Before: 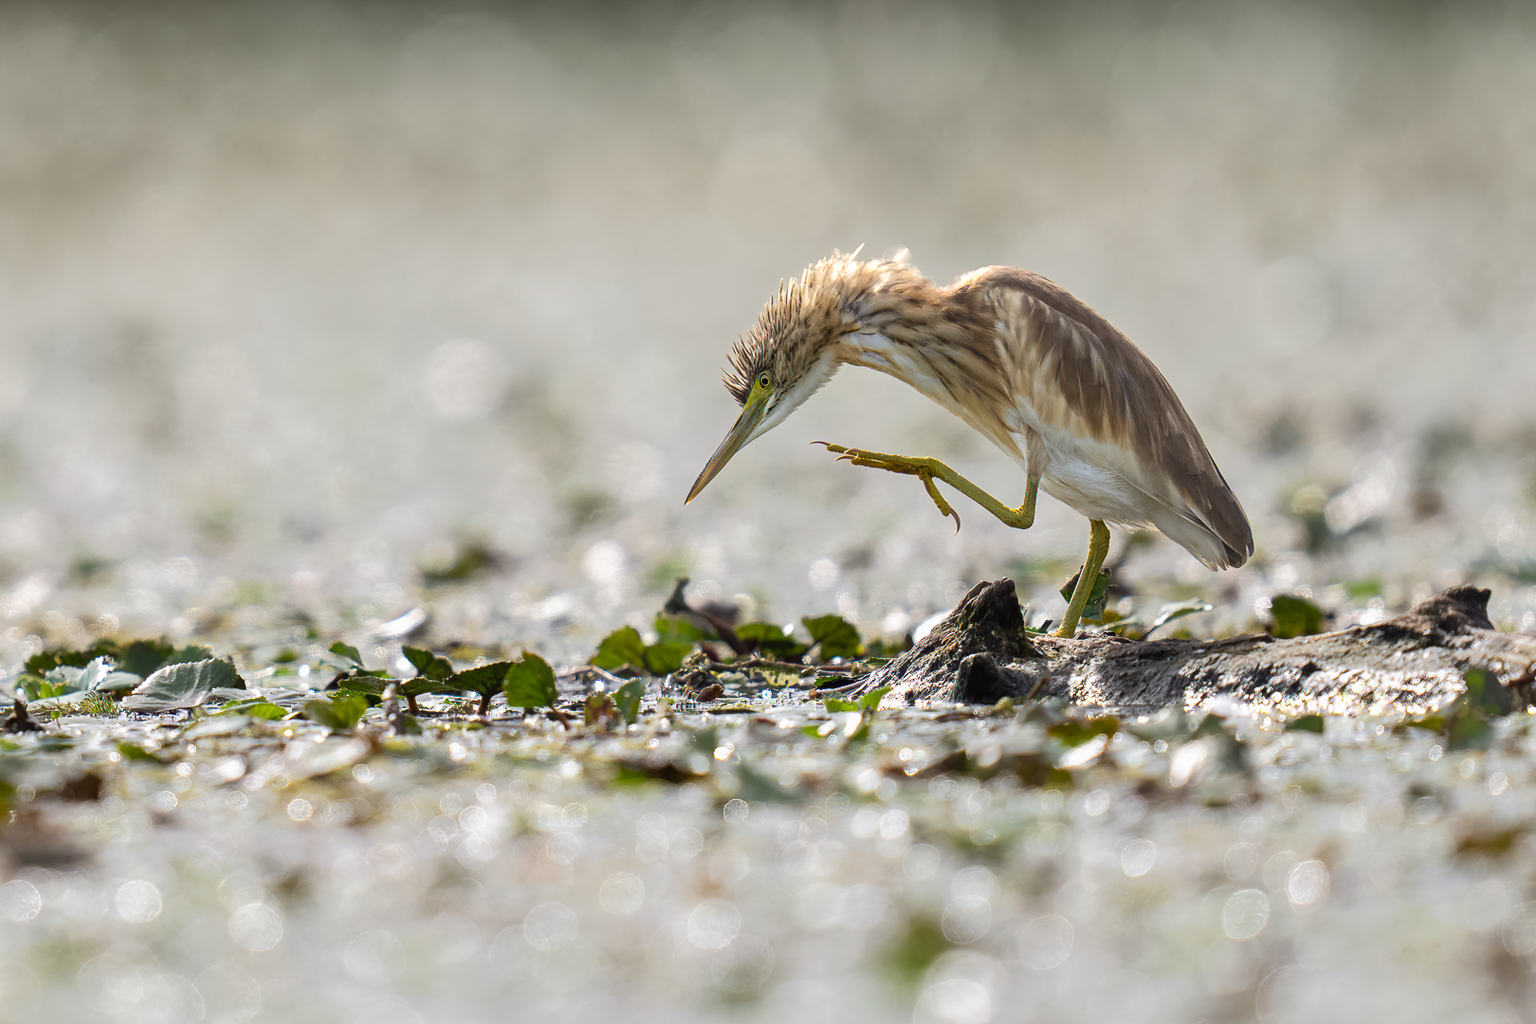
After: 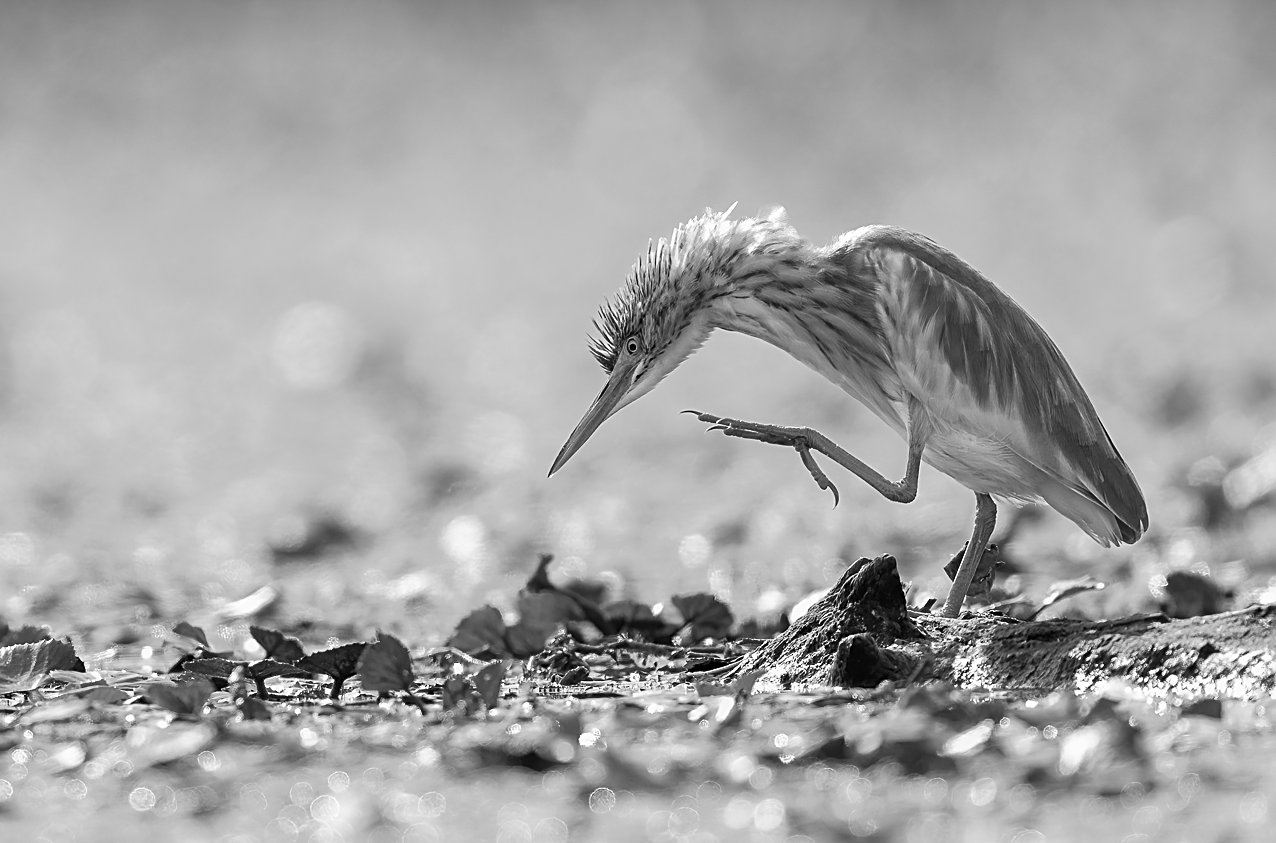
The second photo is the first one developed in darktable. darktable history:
sharpen: on, module defaults
monochrome: a 0, b 0, size 0.5, highlights 0.57
crop and rotate: left 10.77%, top 5.1%, right 10.41%, bottom 16.76%
